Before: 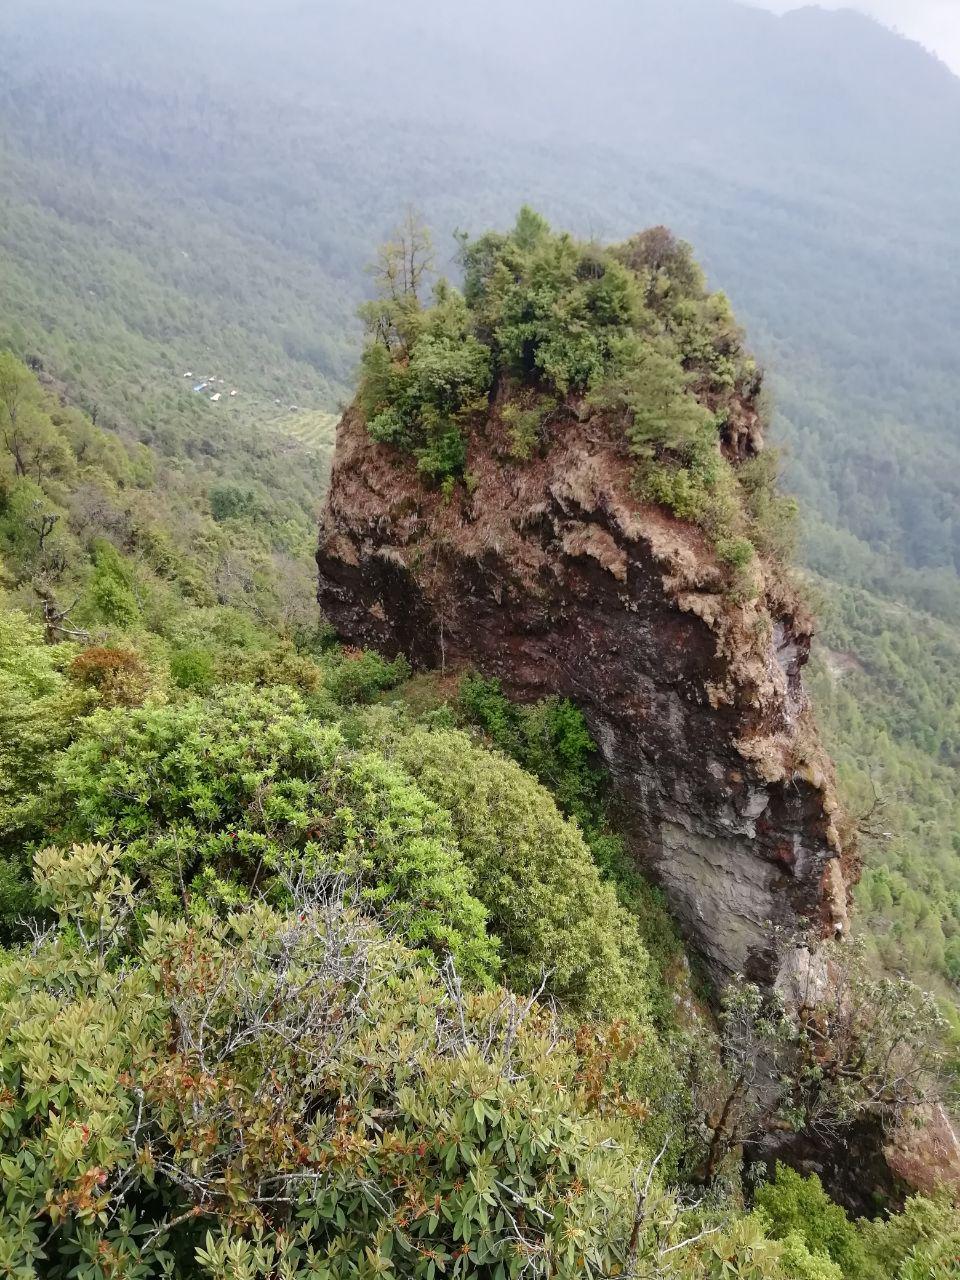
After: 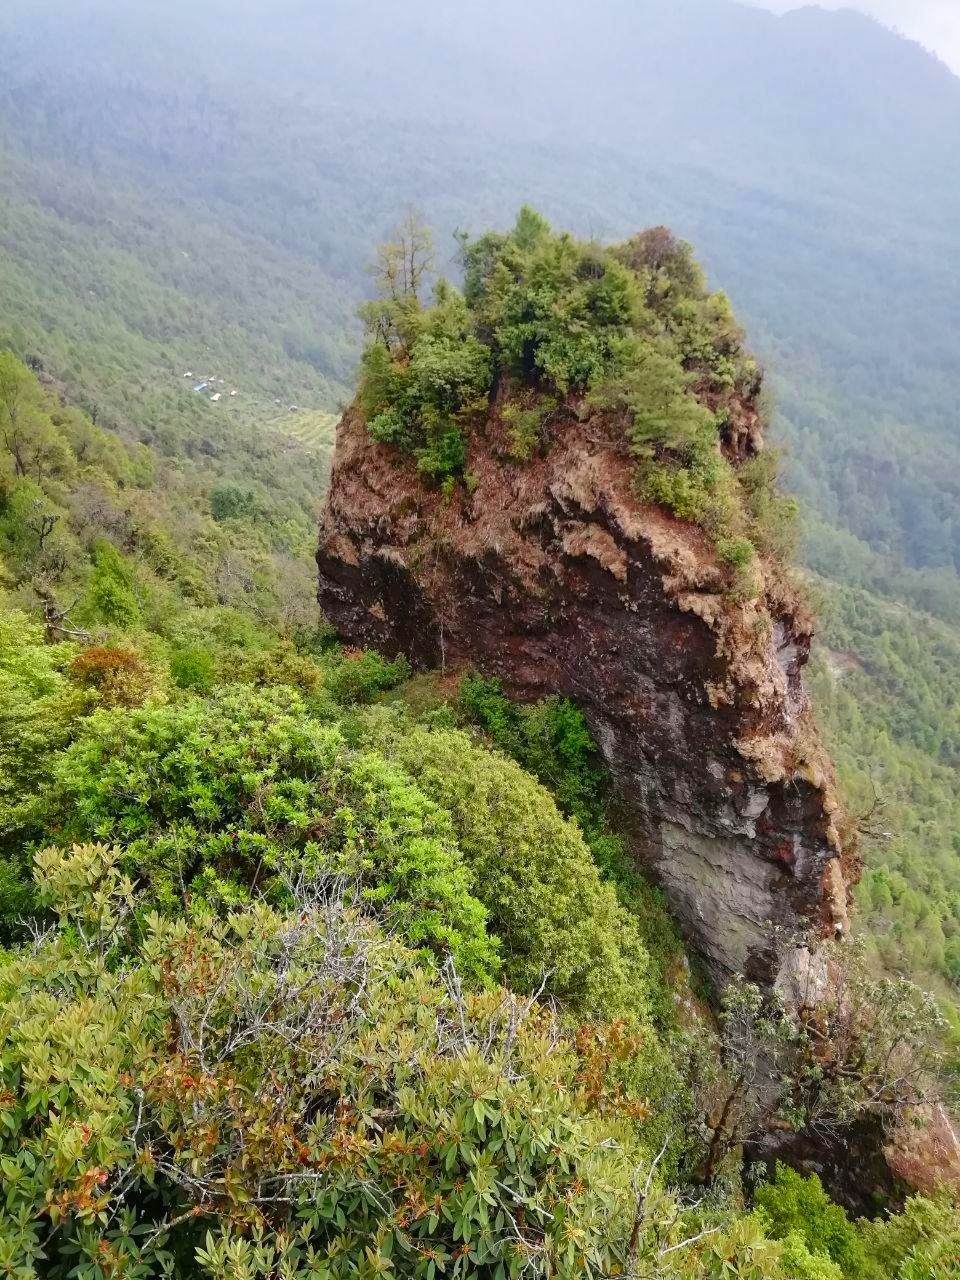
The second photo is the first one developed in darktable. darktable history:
color correction: highlights b* -0.016, saturation 1.31
